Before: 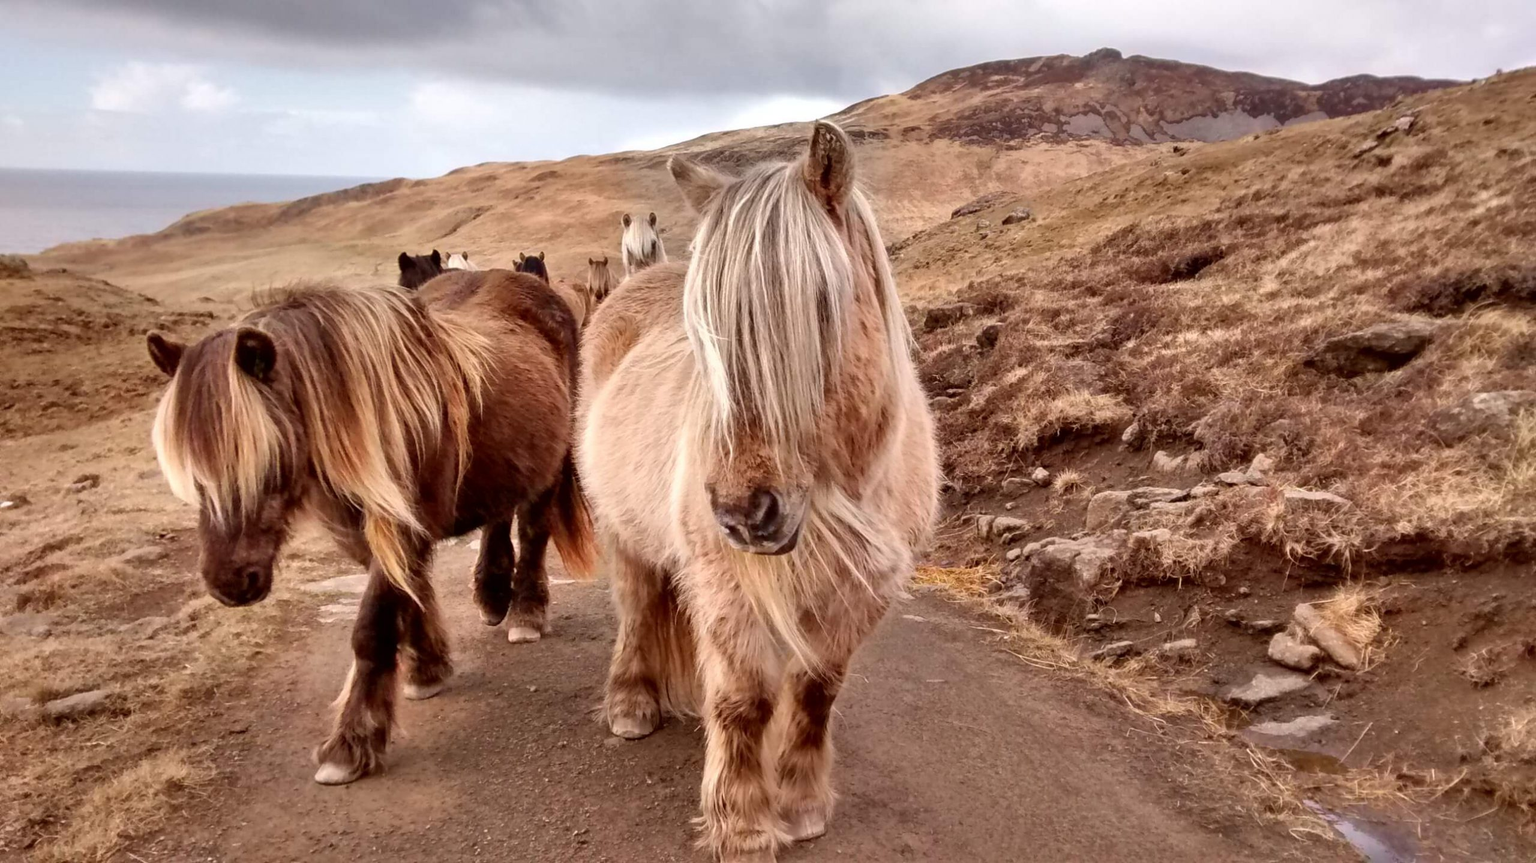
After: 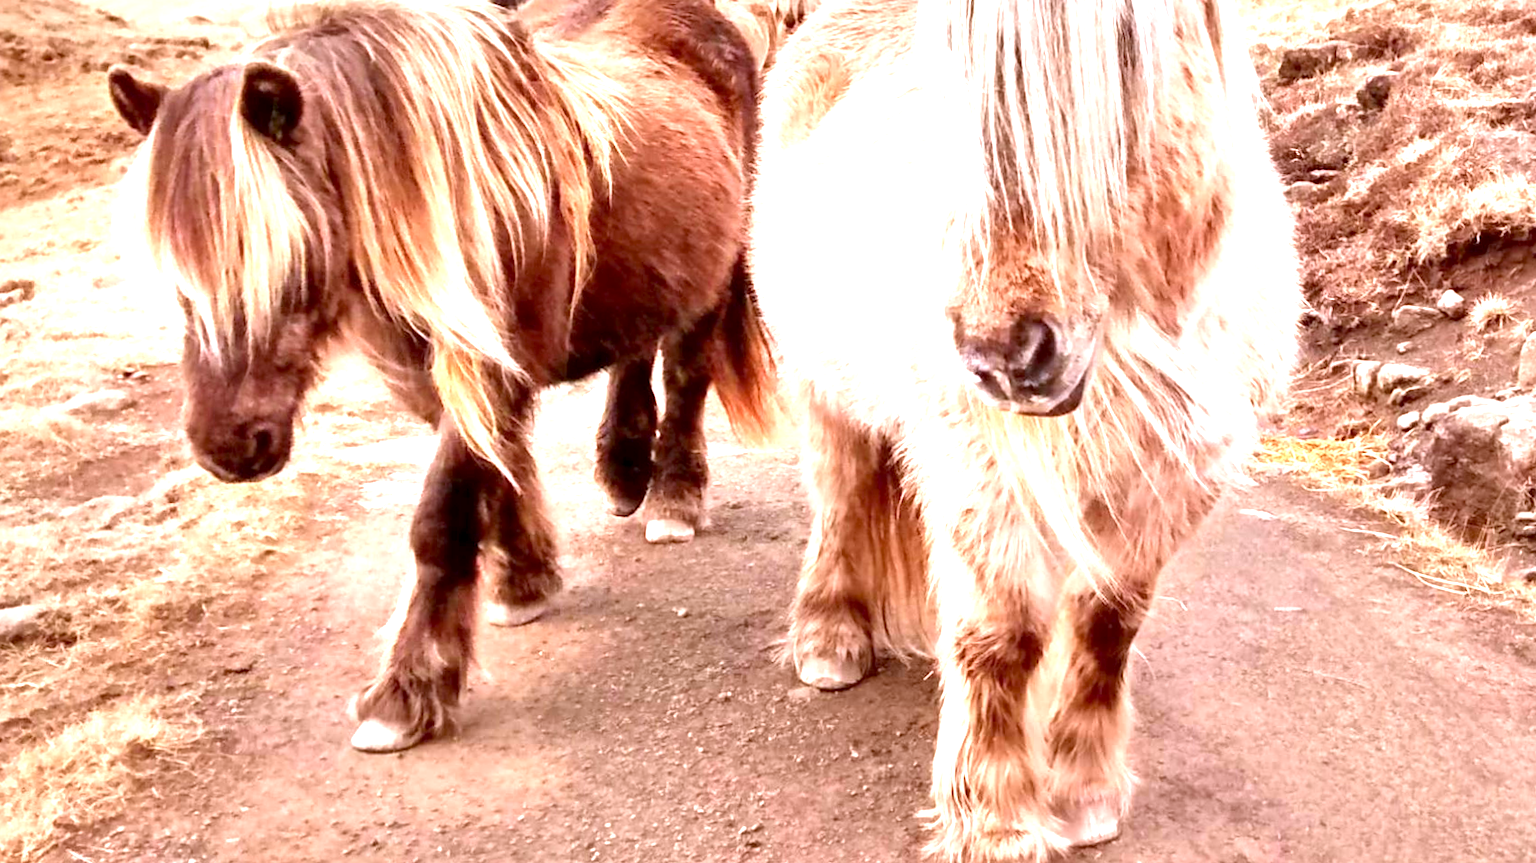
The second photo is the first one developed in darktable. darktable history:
color correction: highlights a* -0.772, highlights b* -8.92
crop and rotate: angle -0.82°, left 3.85%, top 31.828%, right 27.992%
exposure: black level correction 0.001, exposure 1.822 EV, compensate exposure bias true, compensate highlight preservation false
